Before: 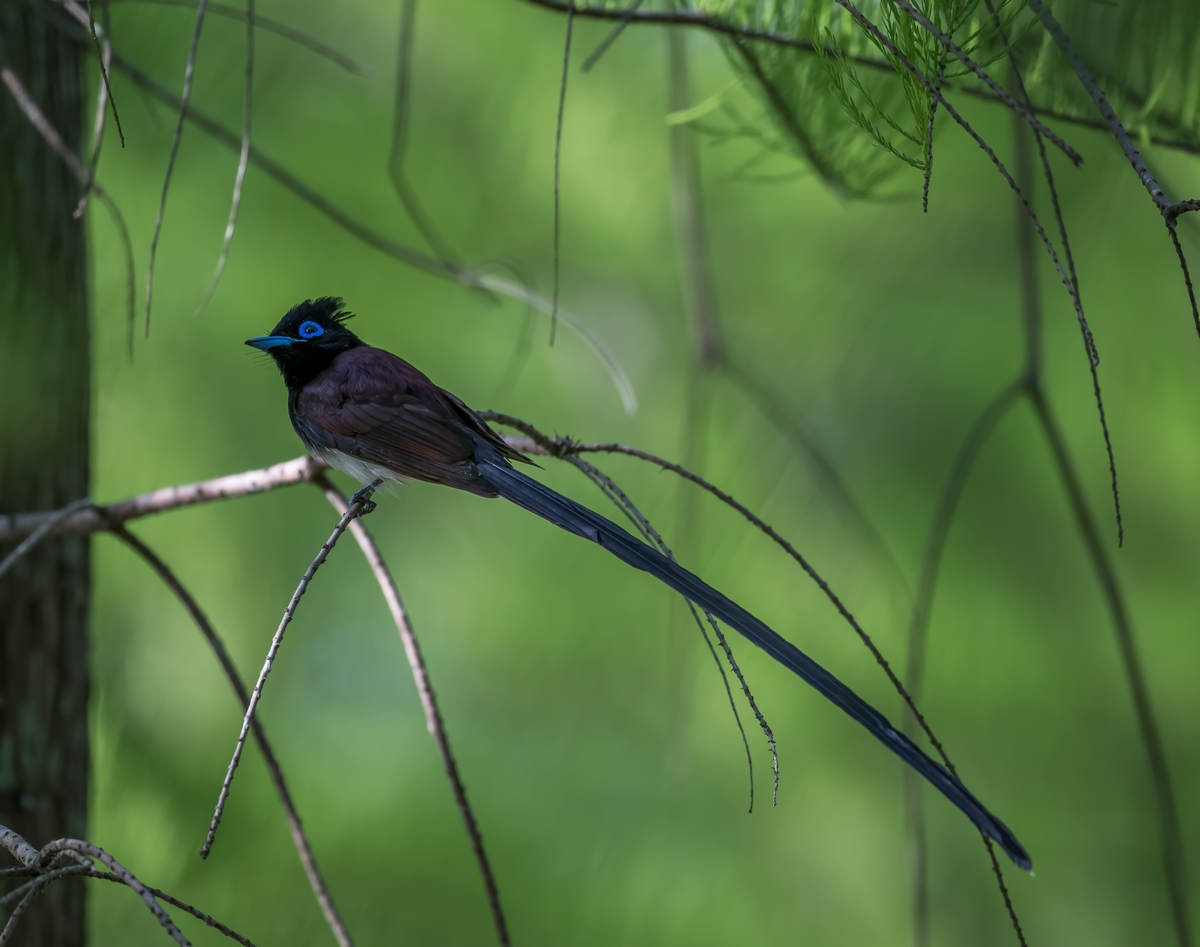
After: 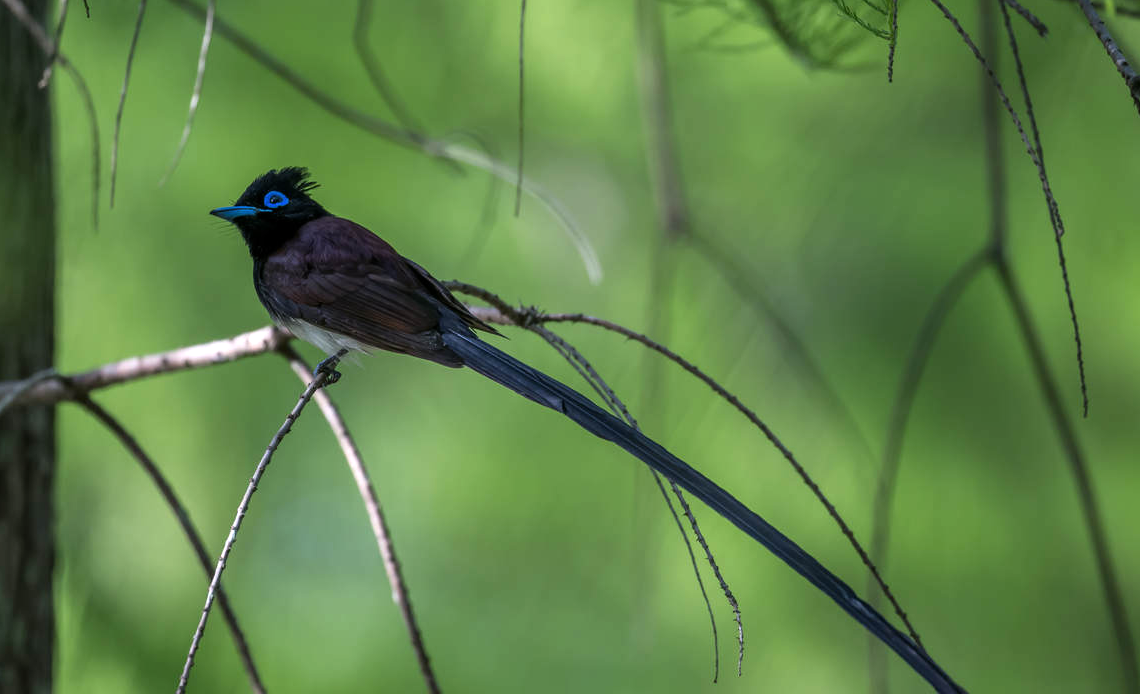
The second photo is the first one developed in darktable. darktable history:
crop and rotate: left 2.924%, top 13.808%, right 2.073%, bottom 12.84%
tone equalizer: -8 EV -0.385 EV, -7 EV -0.385 EV, -6 EV -0.327 EV, -5 EV -0.192 EV, -3 EV 0.209 EV, -2 EV 0.357 EV, -1 EV 0.389 EV, +0 EV 0.398 EV, mask exposure compensation -0.513 EV
shadows and highlights: soften with gaussian
